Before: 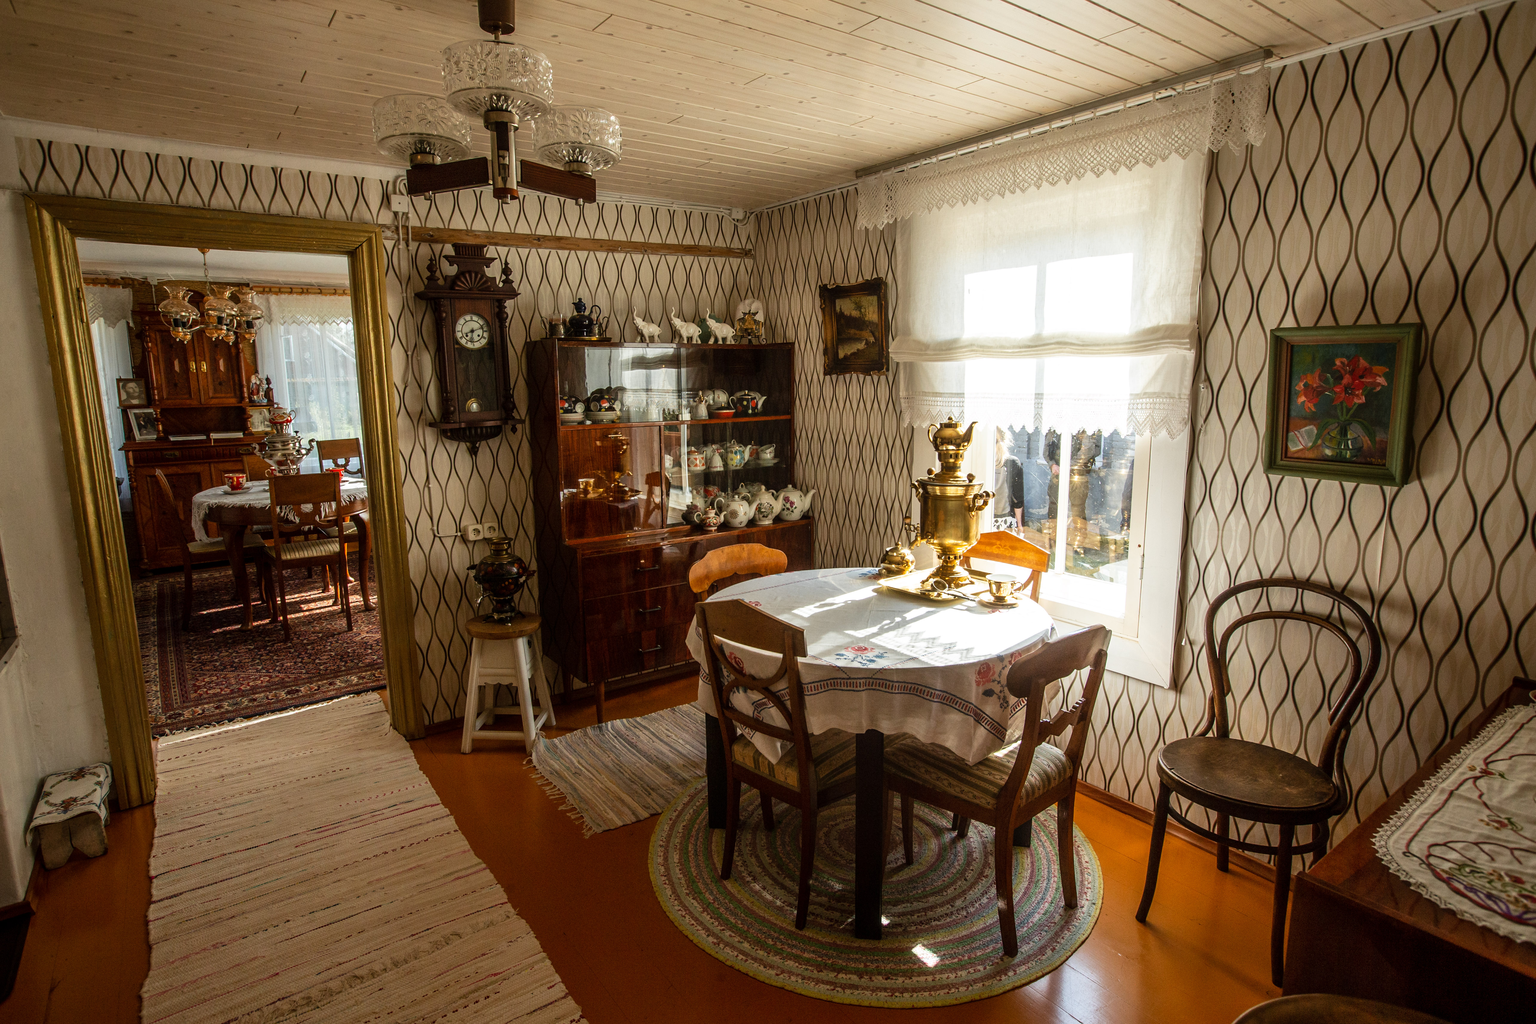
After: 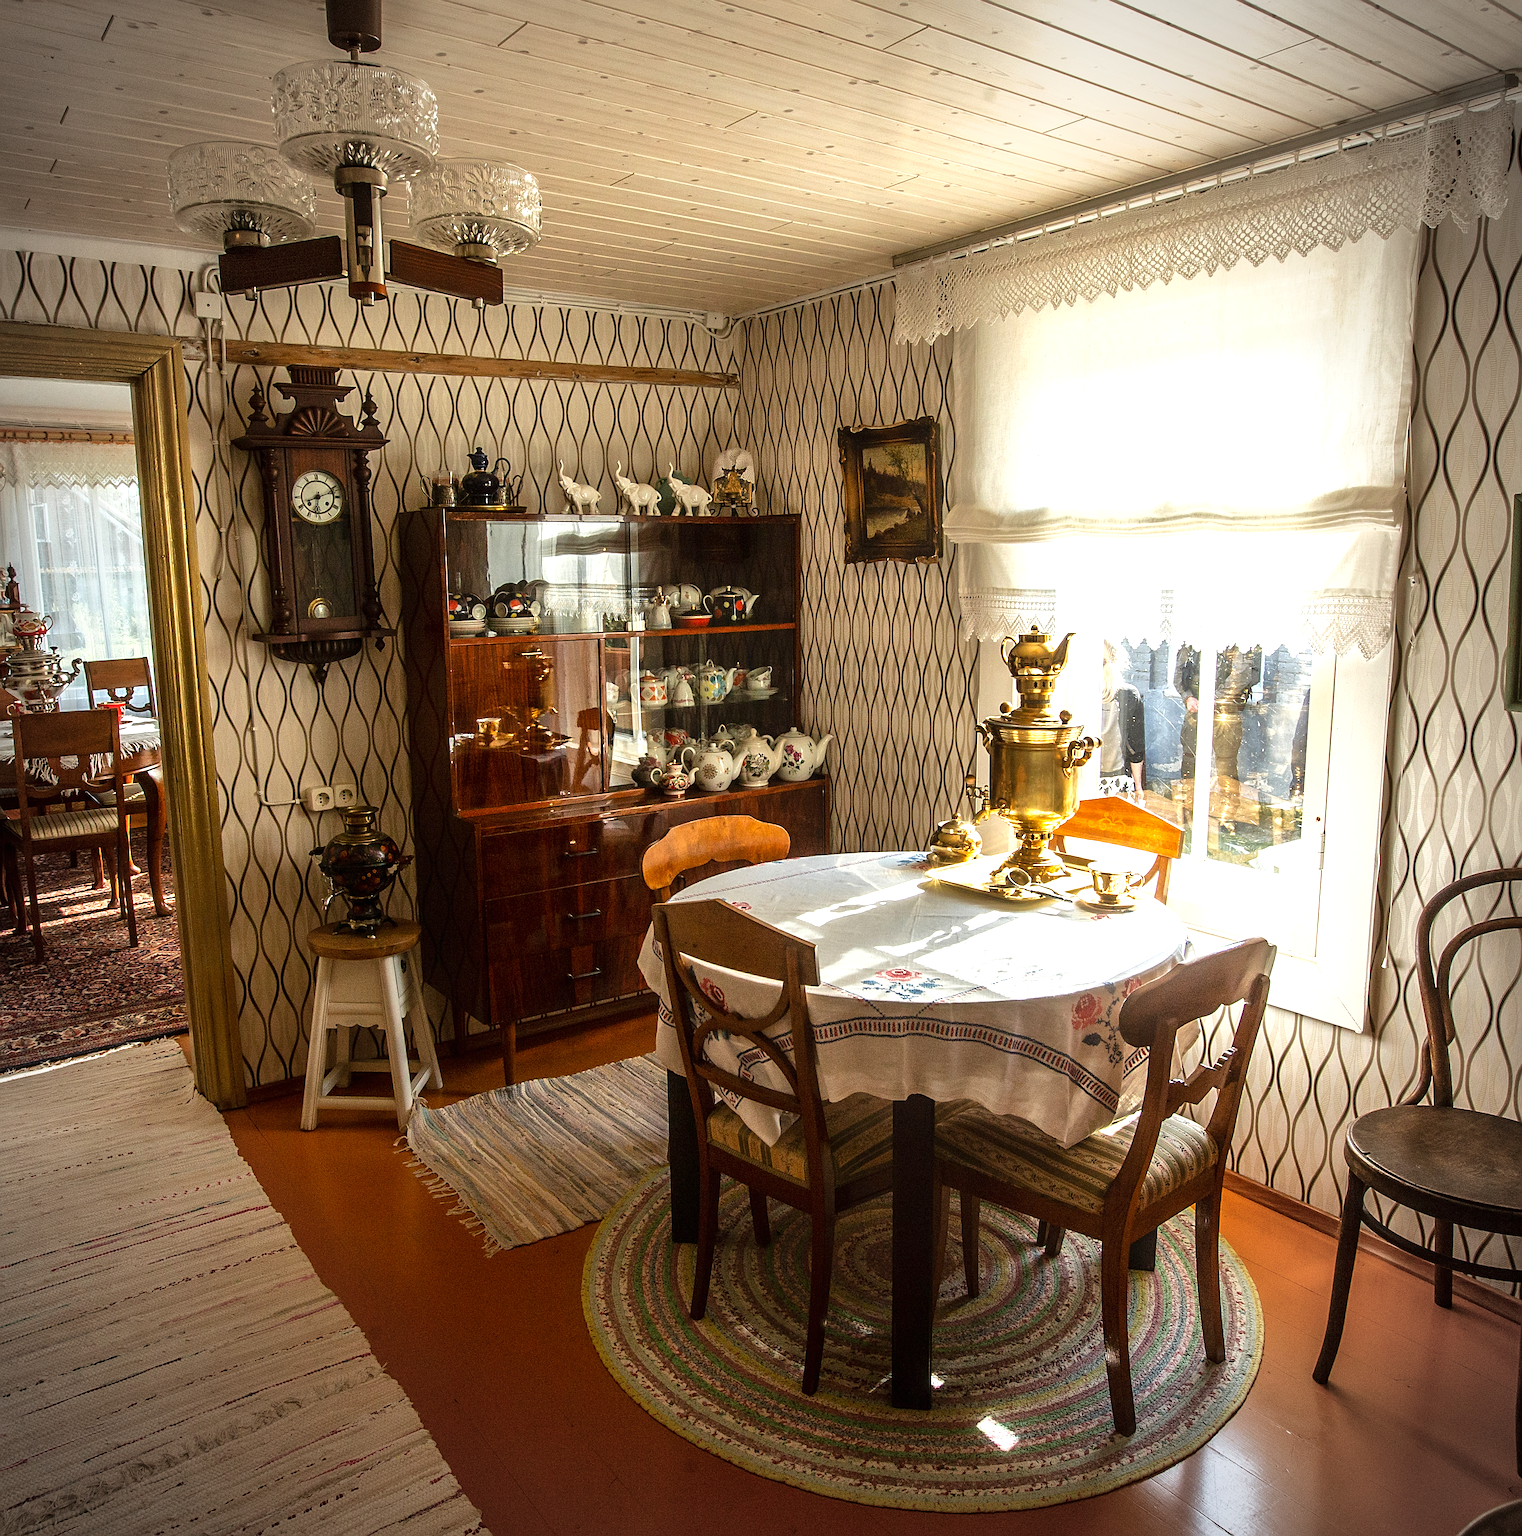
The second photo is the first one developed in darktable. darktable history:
crop: left 16.996%, right 16.931%
shadows and highlights: shadows -20.63, white point adjustment -2.13, highlights -34.88
sharpen: amount 0.563
exposure: black level correction 0, exposure 0.695 EV, compensate highlight preservation false
vignetting: automatic ratio true
